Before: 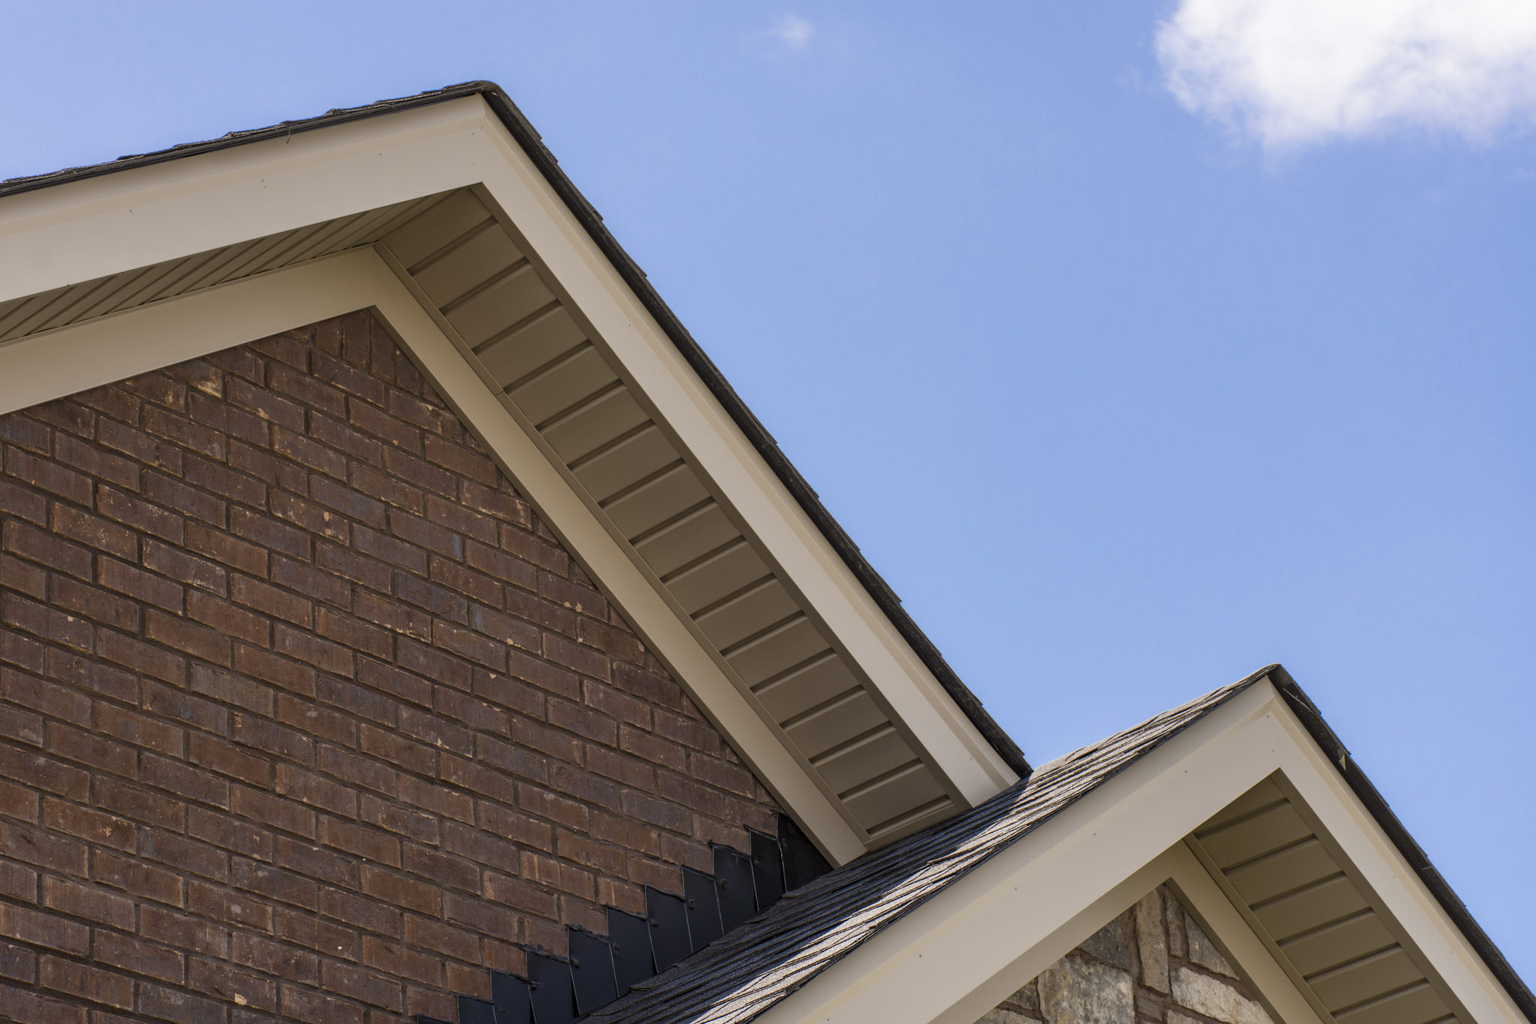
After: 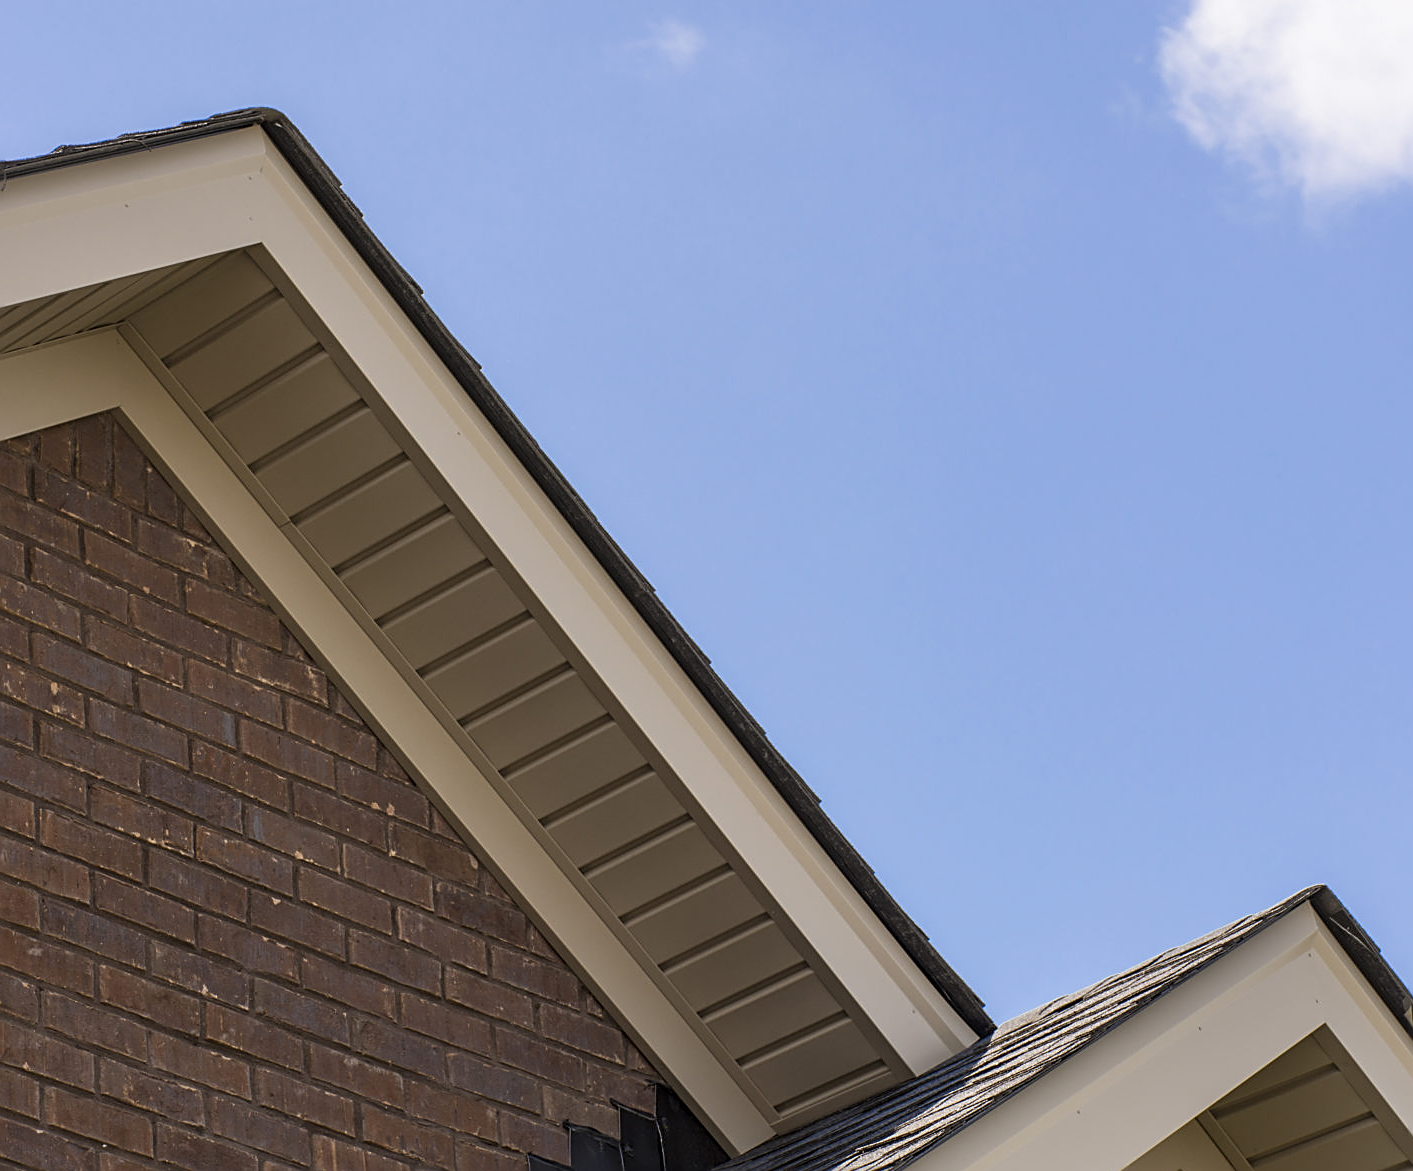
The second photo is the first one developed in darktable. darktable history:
sharpen: amount 0.597
crop: left 18.65%, right 12.334%, bottom 14.207%
